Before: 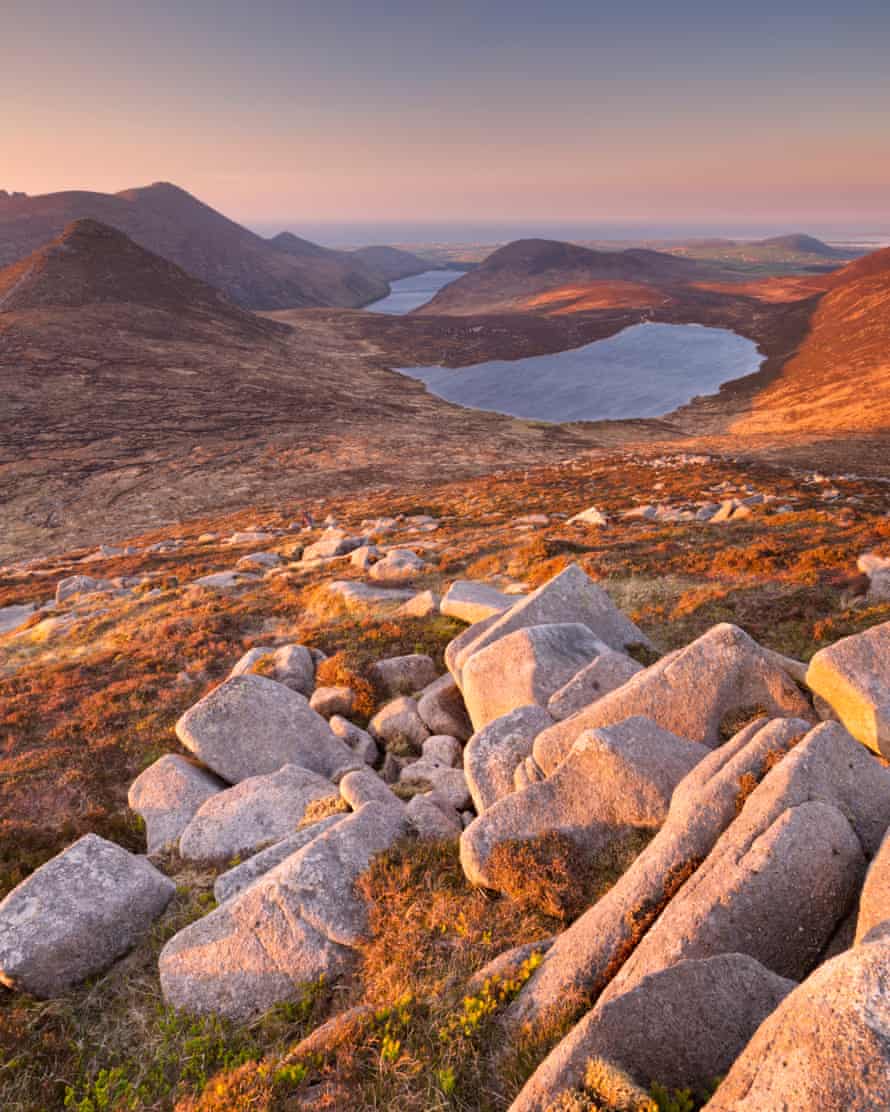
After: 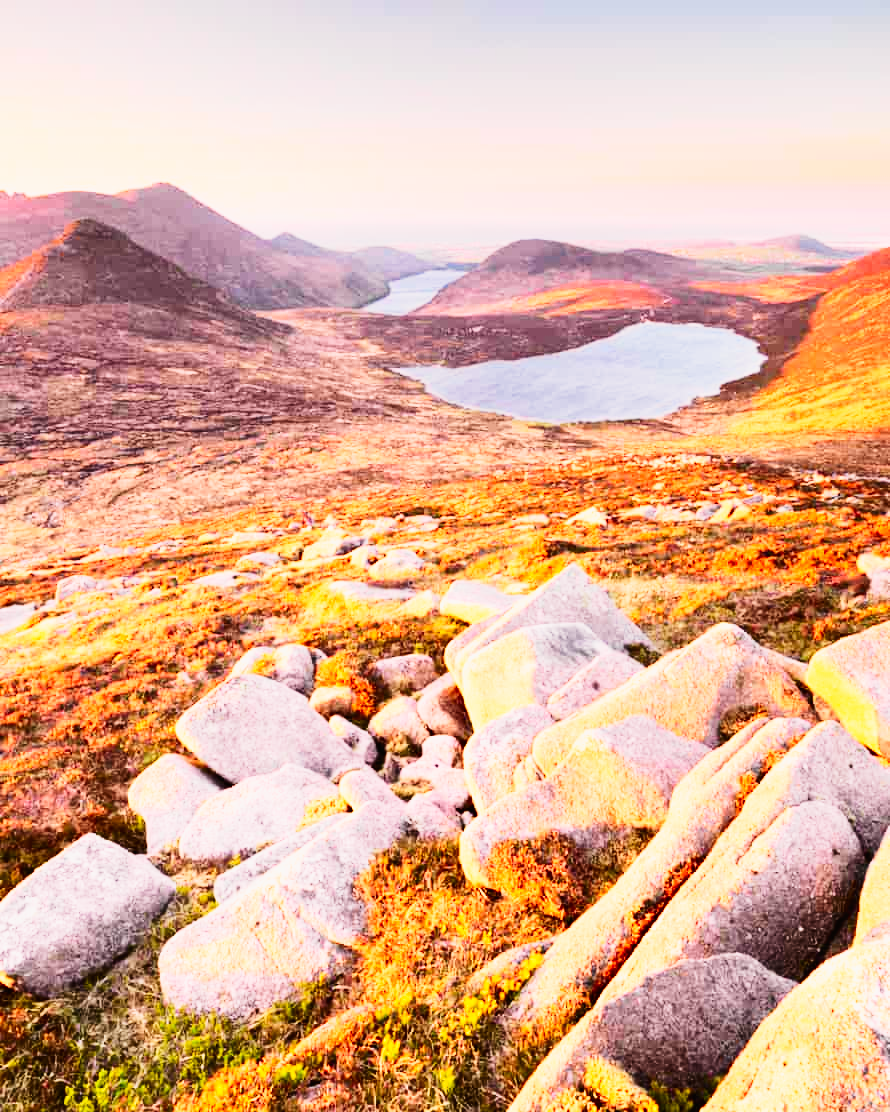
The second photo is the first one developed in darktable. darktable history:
base curve: curves: ch0 [(0, 0) (0.007, 0.004) (0.027, 0.03) (0.046, 0.07) (0.207, 0.54) (0.442, 0.872) (0.673, 0.972) (1, 1)], preserve colors none
tone curve: curves: ch0 [(0, 0.008) (0.107, 0.083) (0.283, 0.287) (0.429, 0.51) (0.607, 0.739) (0.789, 0.893) (0.998, 0.978)]; ch1 [(0, 0) (0.323, 0.339) (0.438, 0.427) (0.478, 0.484) (0.502, 0.502) (0.527, 0.525) (0.571, 0.579) (0.608, 0.629) (0.669, 0.704) (0.859, 0.899) (1, 1)]; ch2 [(0, 0) (0.33, 0.347) (0.421, 0.456) (0.473, 0.498) (0.502, 0.504) (0.522, 0.524) (0.549, 0.567) (0.593, 0.626) (0.676, 0.724) (1, 1)], color space Lab, independent channels, preserve colors none
